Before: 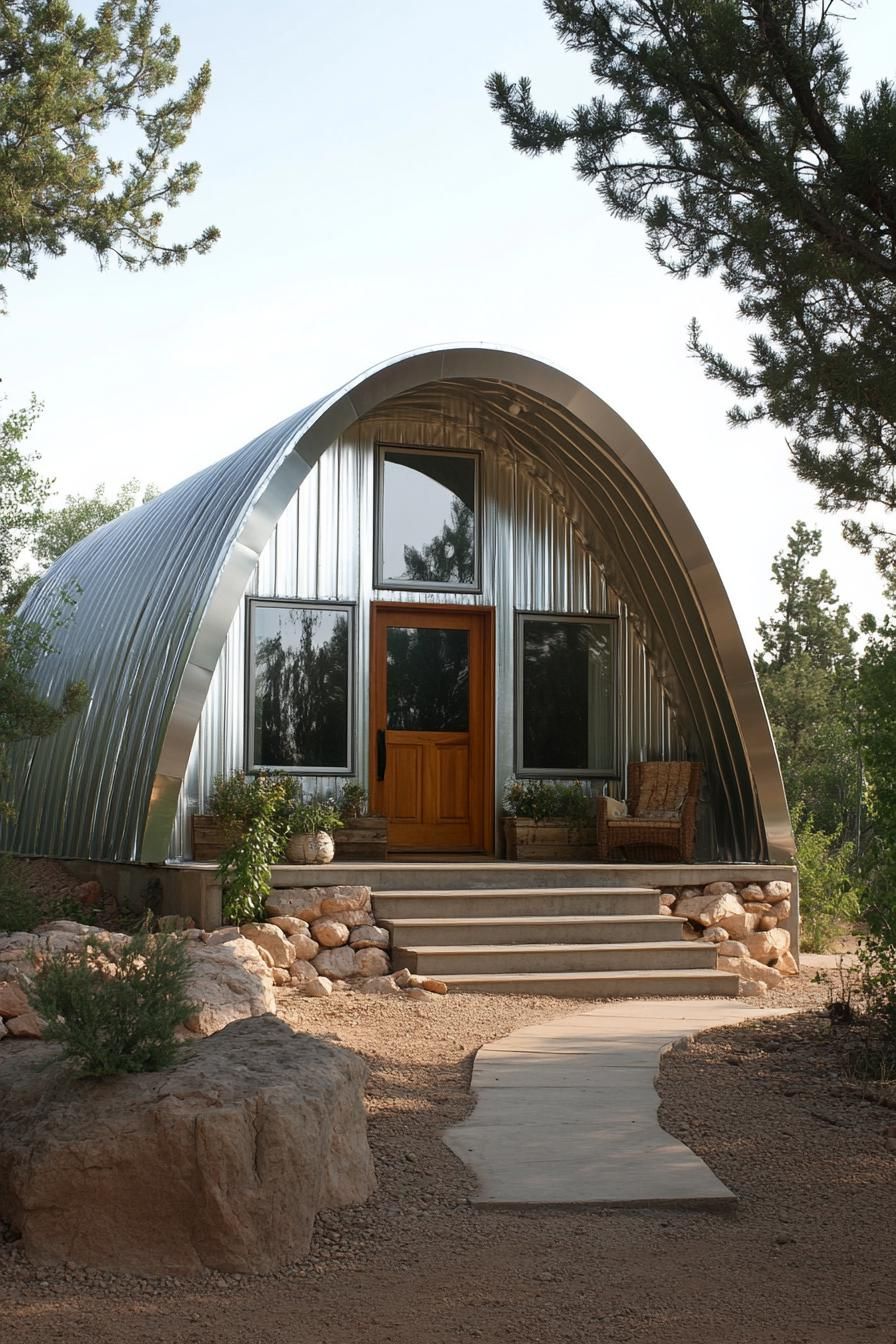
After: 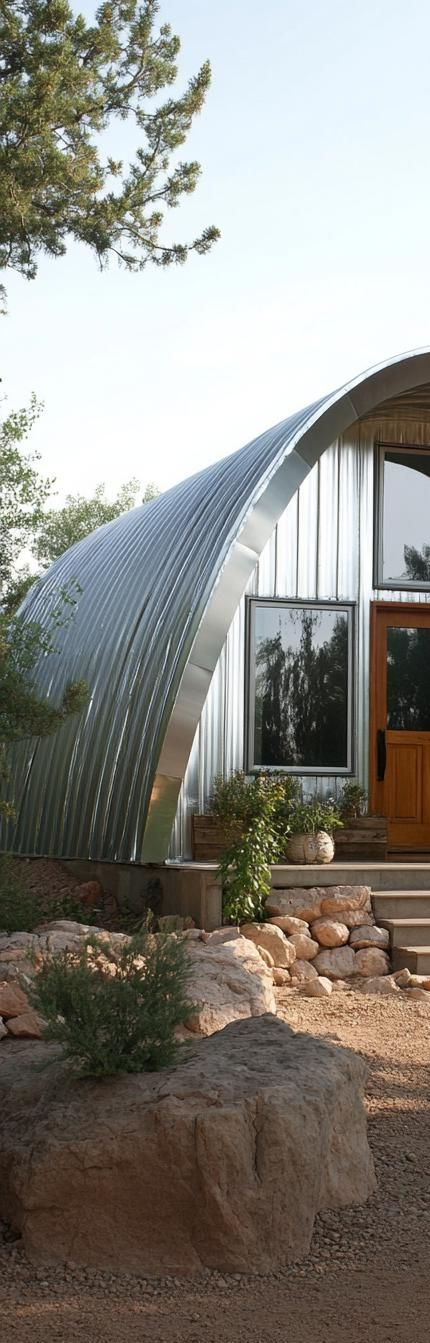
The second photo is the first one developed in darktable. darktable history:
exposure: compensate highlight preservation false
crop and rotate: left 0.059%, top 0%, right 51.932%
